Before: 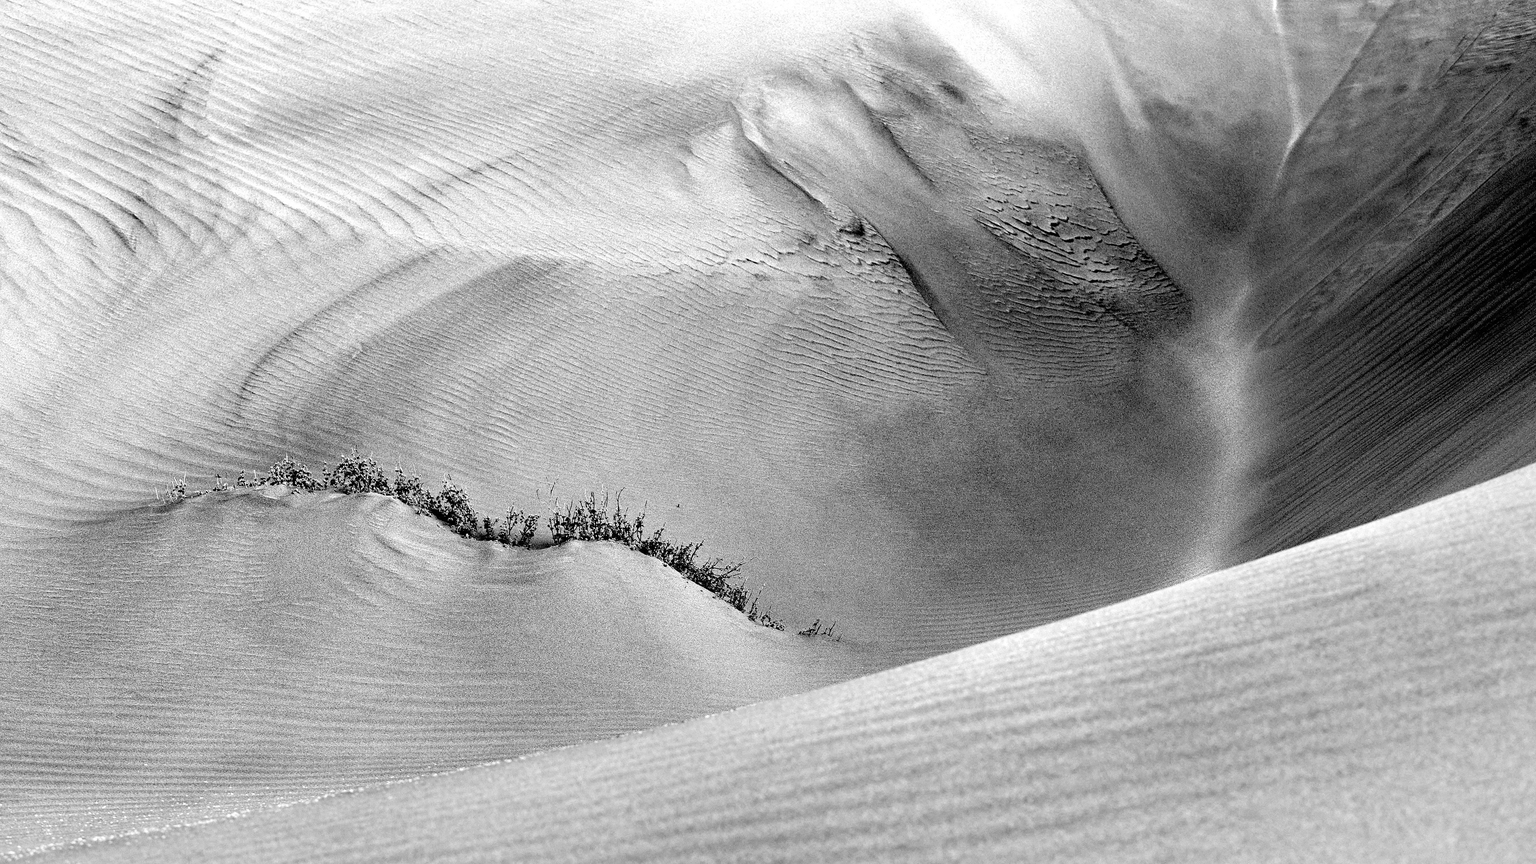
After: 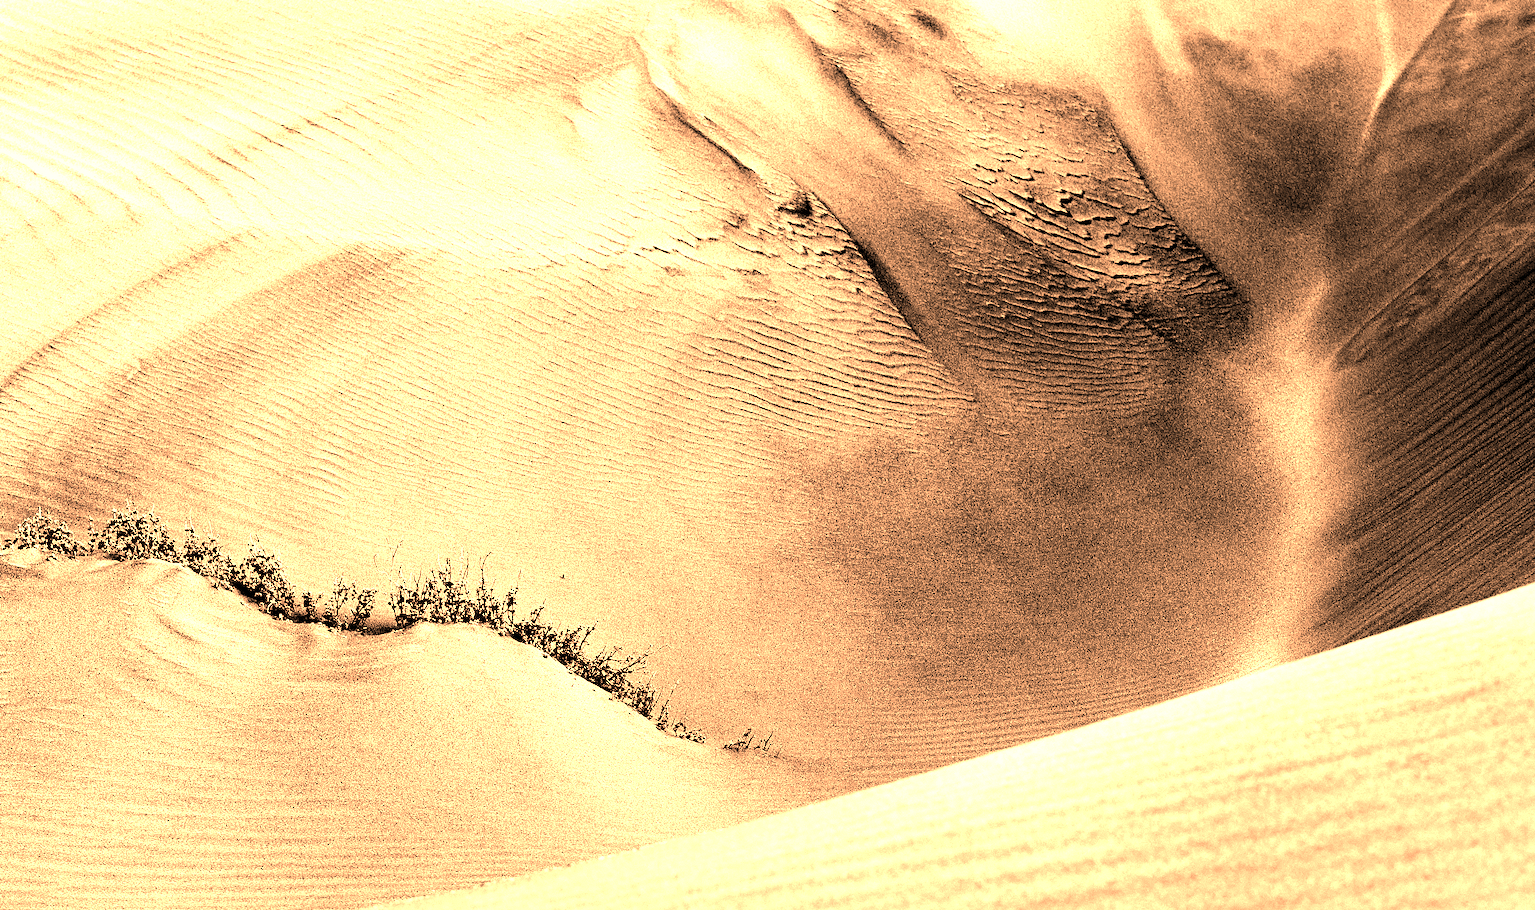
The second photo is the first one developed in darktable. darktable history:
crop: left 16.768%, top 8.653%, right 8.362%, bottom 12.485%
tone equalizer: -8 EV -1.08 EV, -7 EV -1.01 EV, -6 EV -0.867 EV, -5 EV -0.578 EV, -3 EV 0.578 EV, -2 EV 0.867 EV, -1 EV 1.01 EV, +0 EV 1.08 EV, edges refinement/feathering 500, mask exposure compensation -1.57 EV, preserve details no
white balance: red 1.467, blue 0.684
